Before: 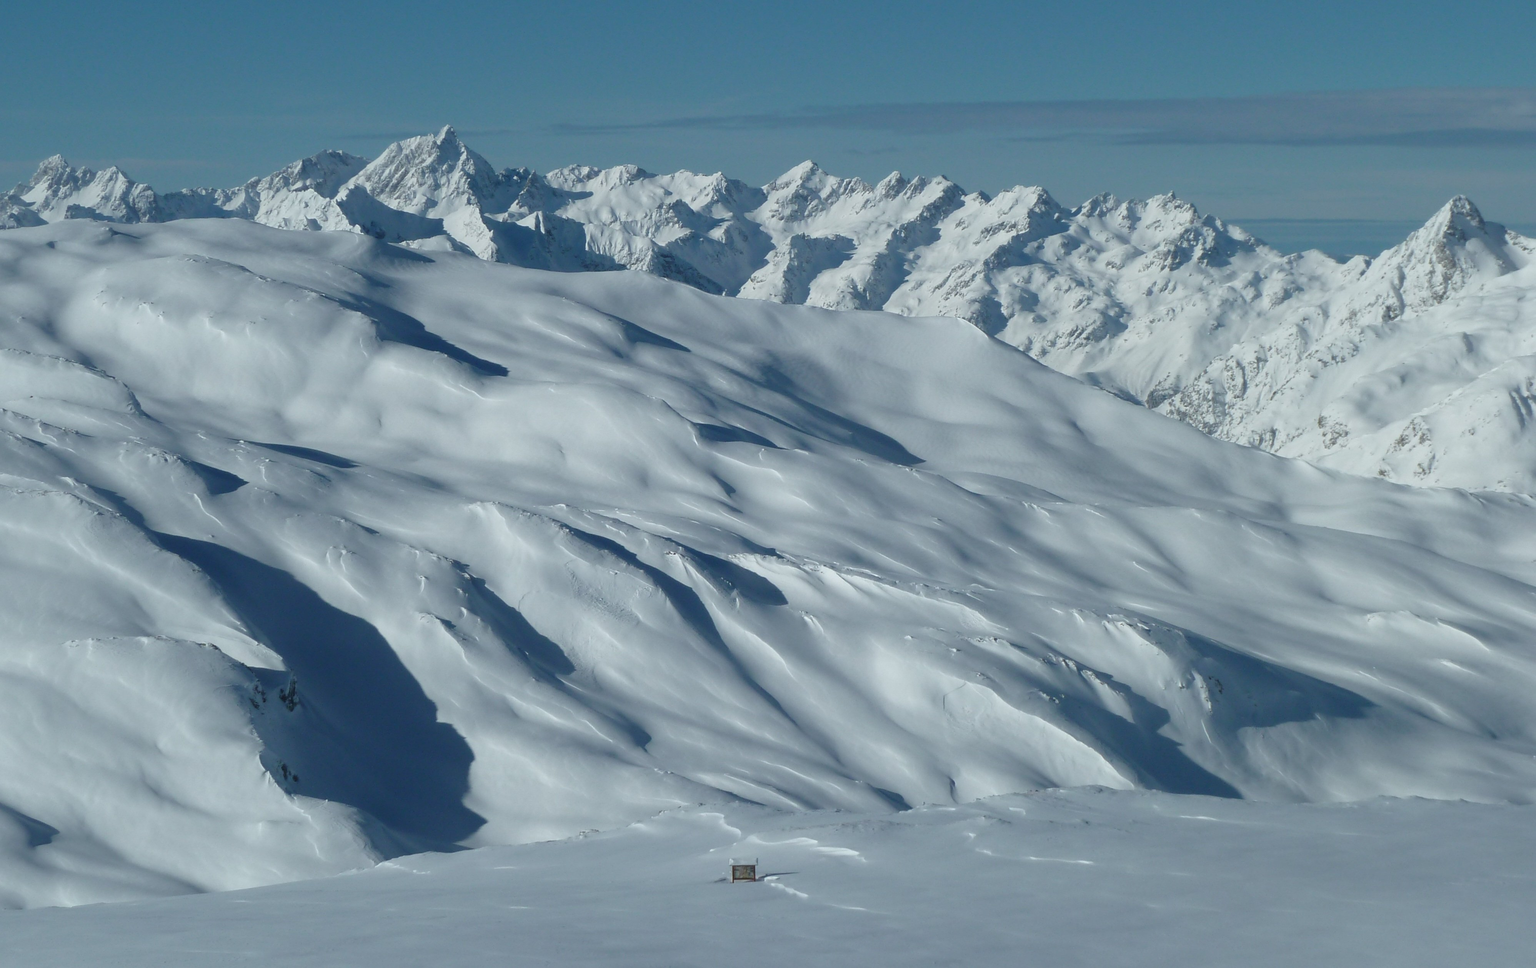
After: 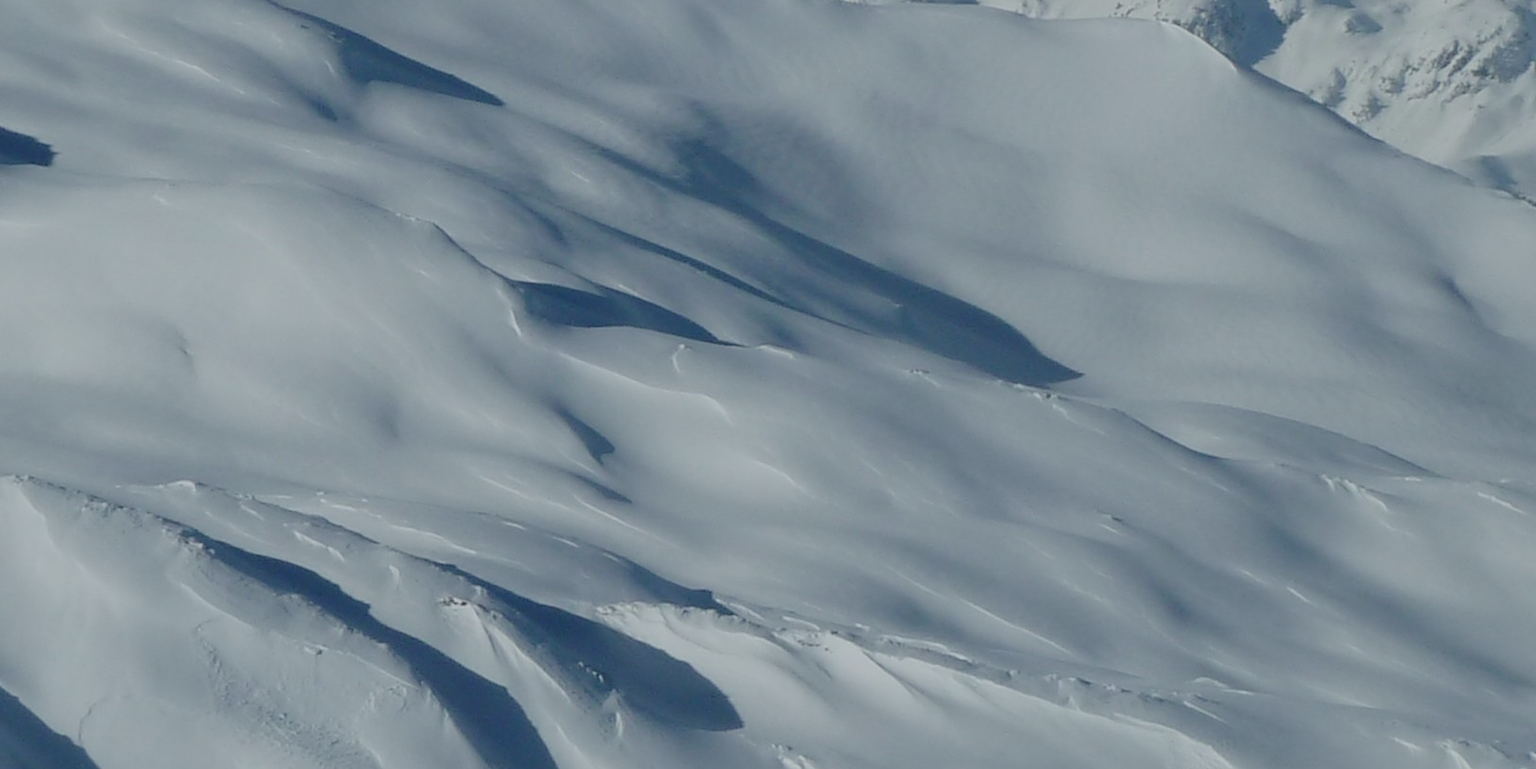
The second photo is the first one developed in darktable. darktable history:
filmic rgb: black relative exposure -8.85 EV, white relative exposure 4.98 EV, target black luminance 0%, hardness 3.79, latitude 66.59%, contrast 0.821, highlights saturation mix 10.08%, shadows ↔ highlights balance 20.56%
crop: left 31.695%, top 31.931%, right 27.738%, bottom 35.782%
